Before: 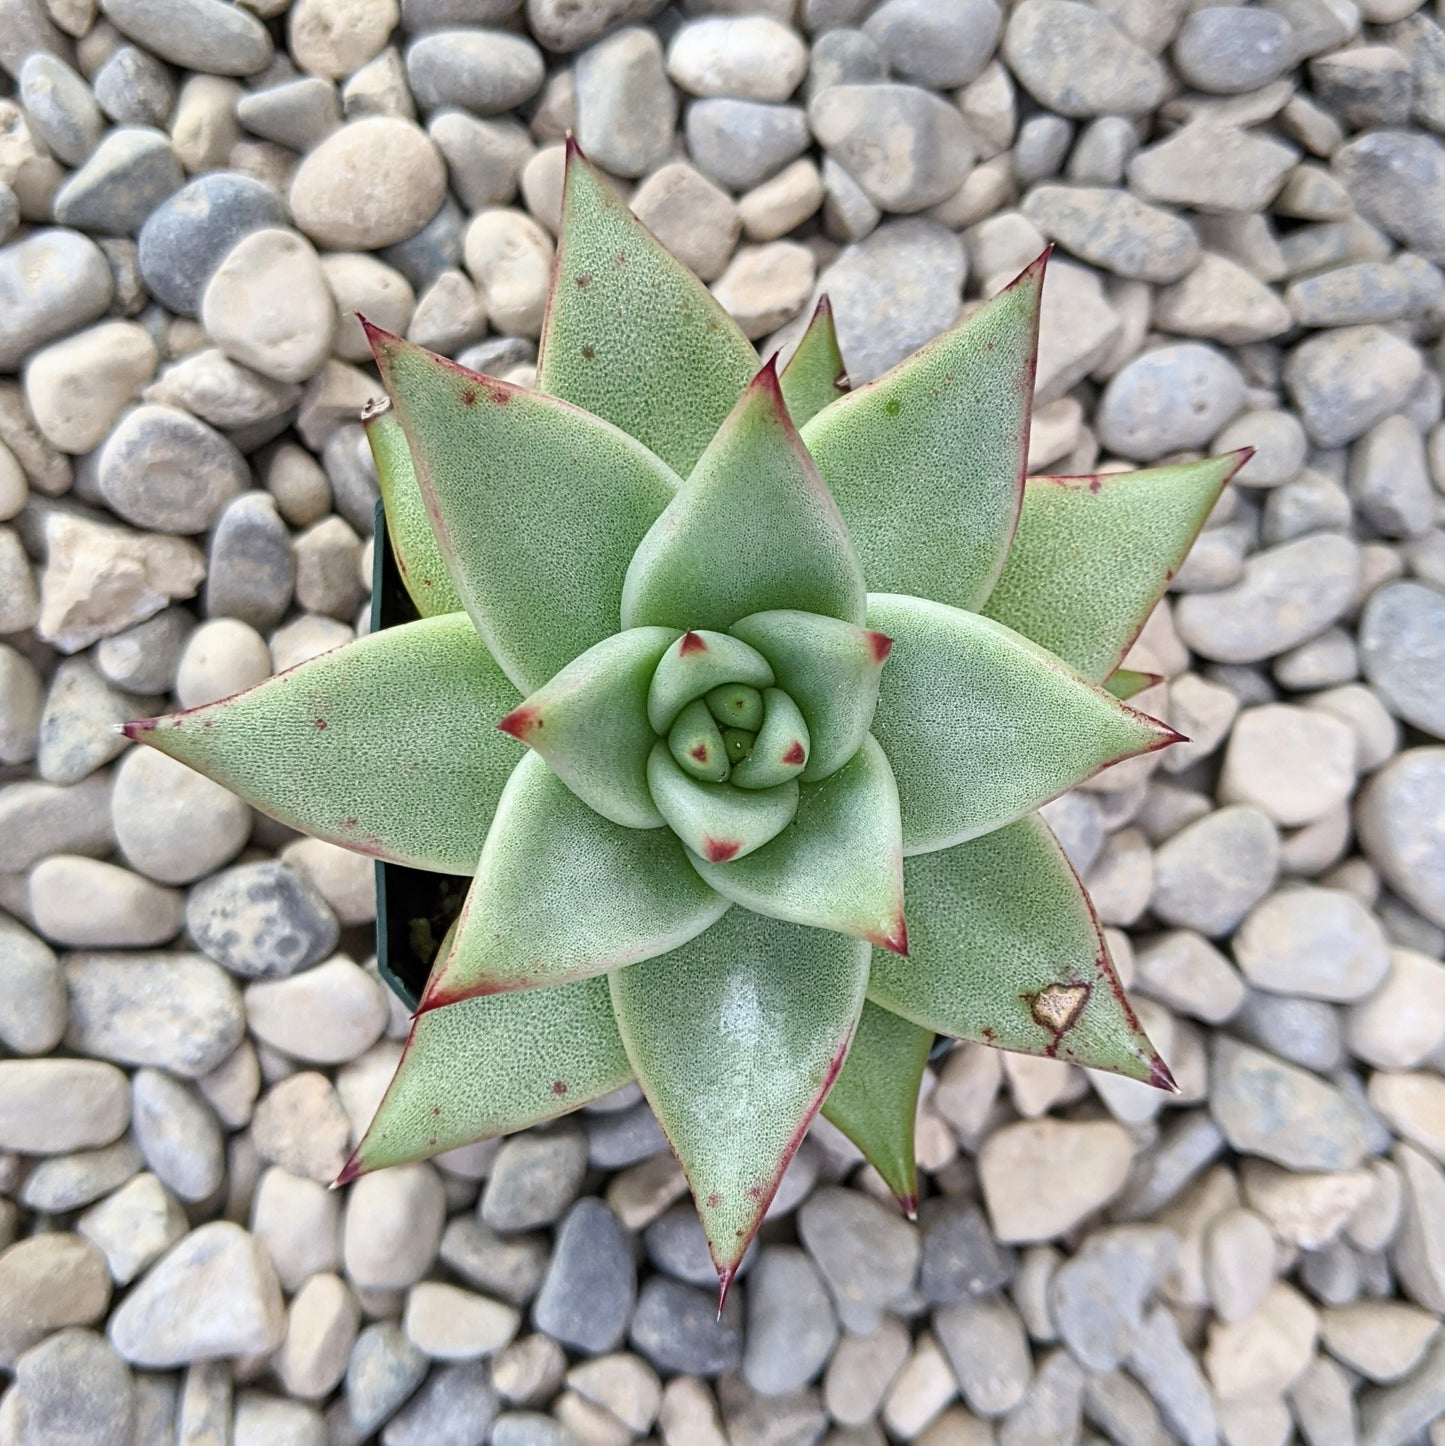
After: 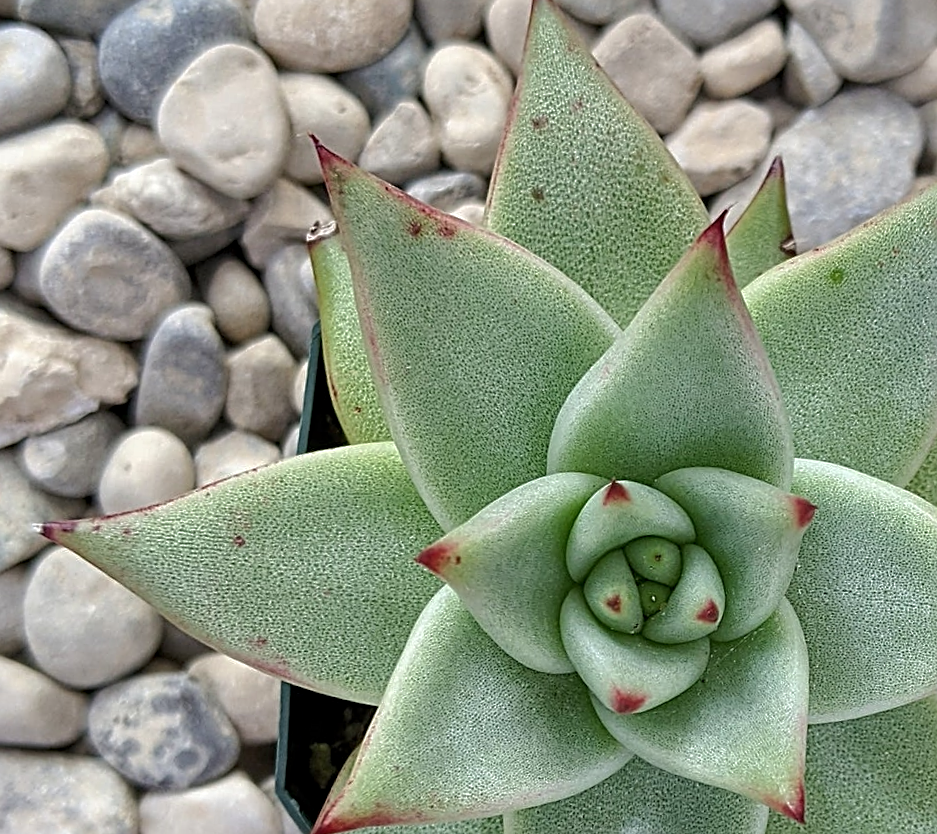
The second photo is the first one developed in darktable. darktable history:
local contrast: highlights 100%, shadows 100%, detail 120%, midtone range 0.2
crop and rotate: angle -4.99°, left 2.122%, top 6.945%, right 27.566%, bottom 30.519%
sharpen: on, module defaults
rgb curve: curves: ch0 [(0, 0) (0.175, 0.154) (0.785, 0.663) (1, 1)]
